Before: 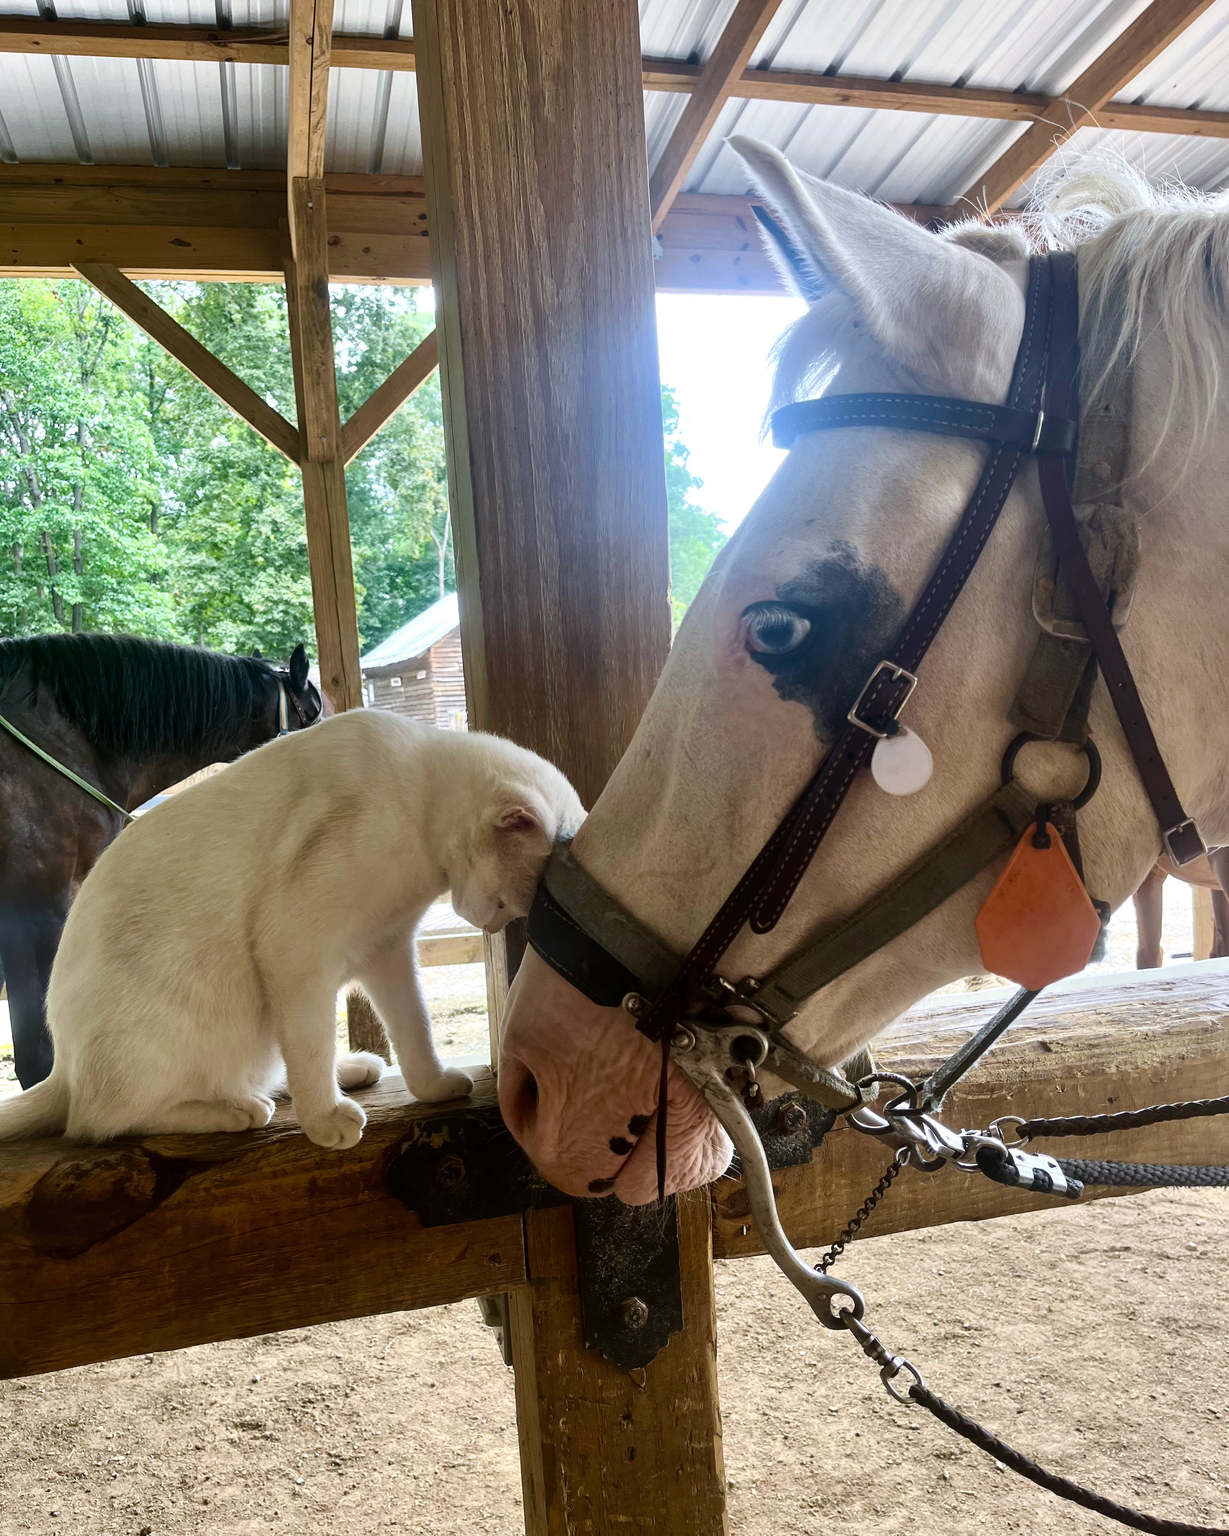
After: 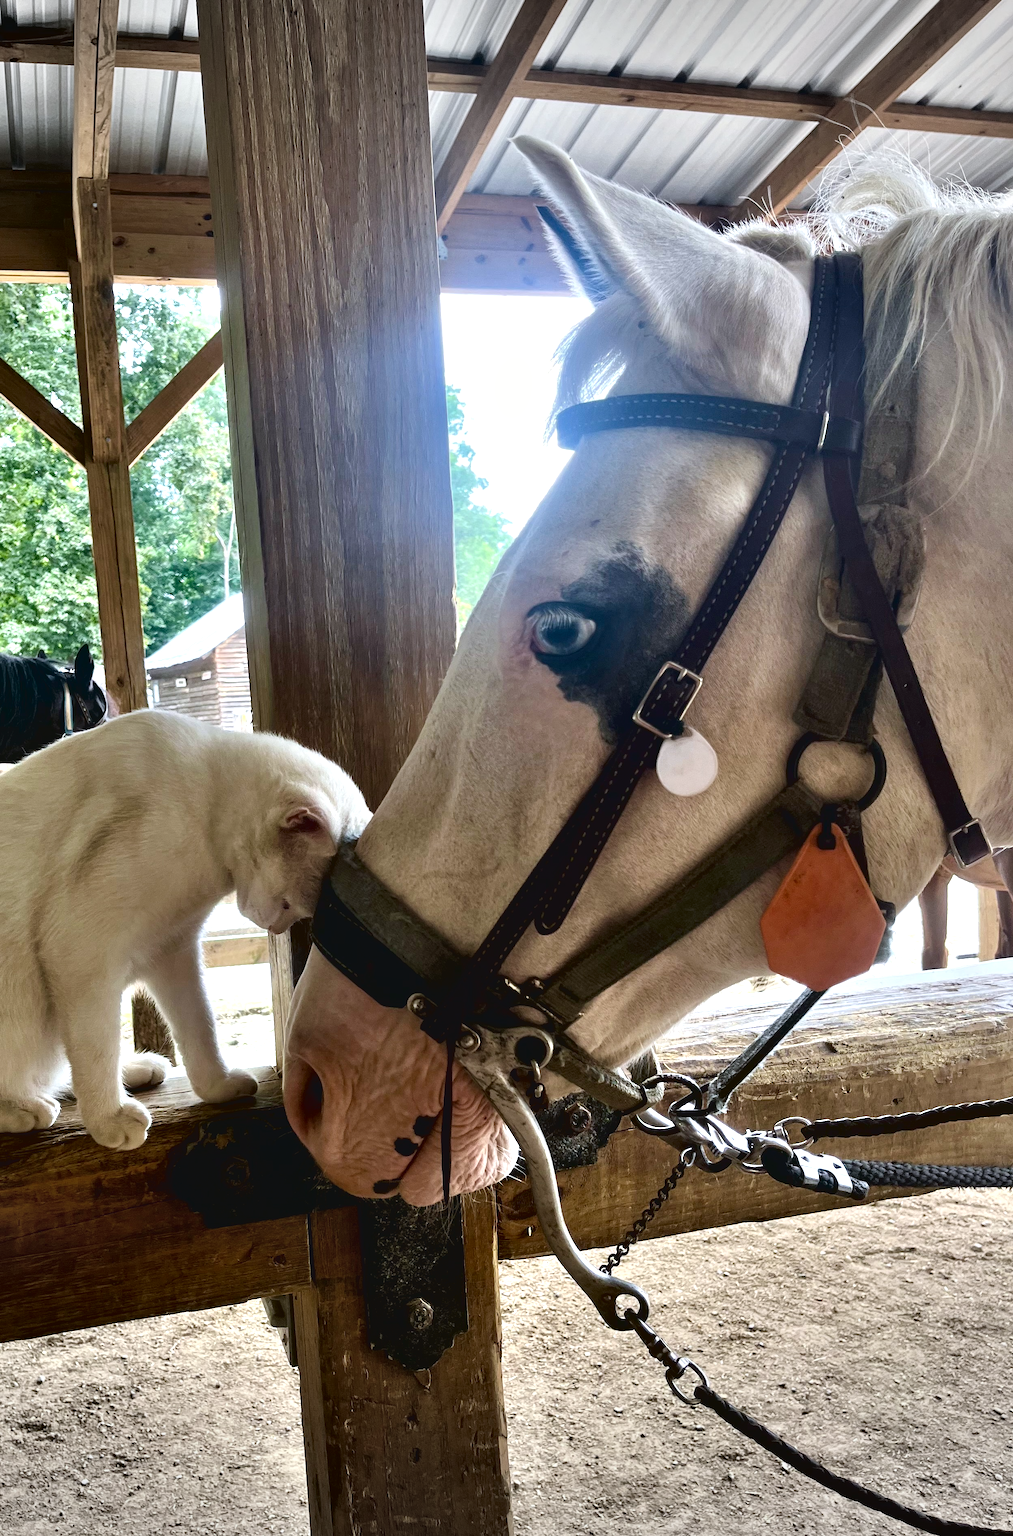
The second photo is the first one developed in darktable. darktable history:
vignetting: fall-off start 99.53%, brightness -0.277, width/height ratio 1.306
contrast equalizer: octaves 7, y [[0.6 ×6], [0.55 ×6], [0 ×6], [0 ×6], [0 ×6]]
crop: left 17.527%, bottom 0.031%
contrast brightness saturation: contrast -0.09, saturation -0.084
